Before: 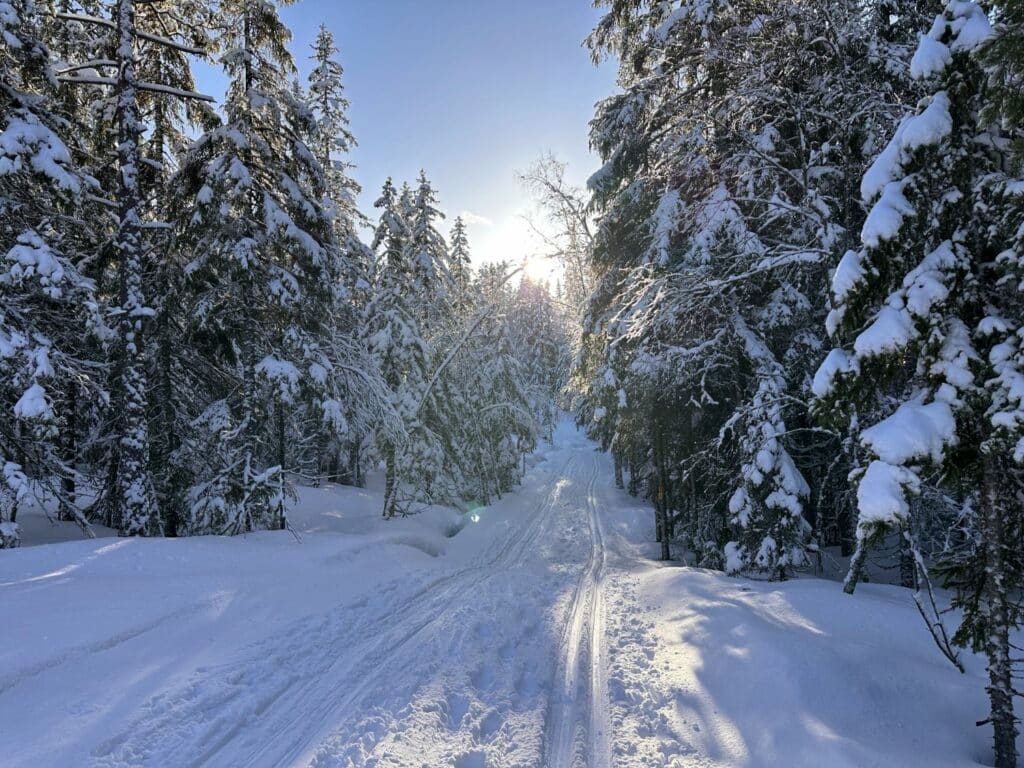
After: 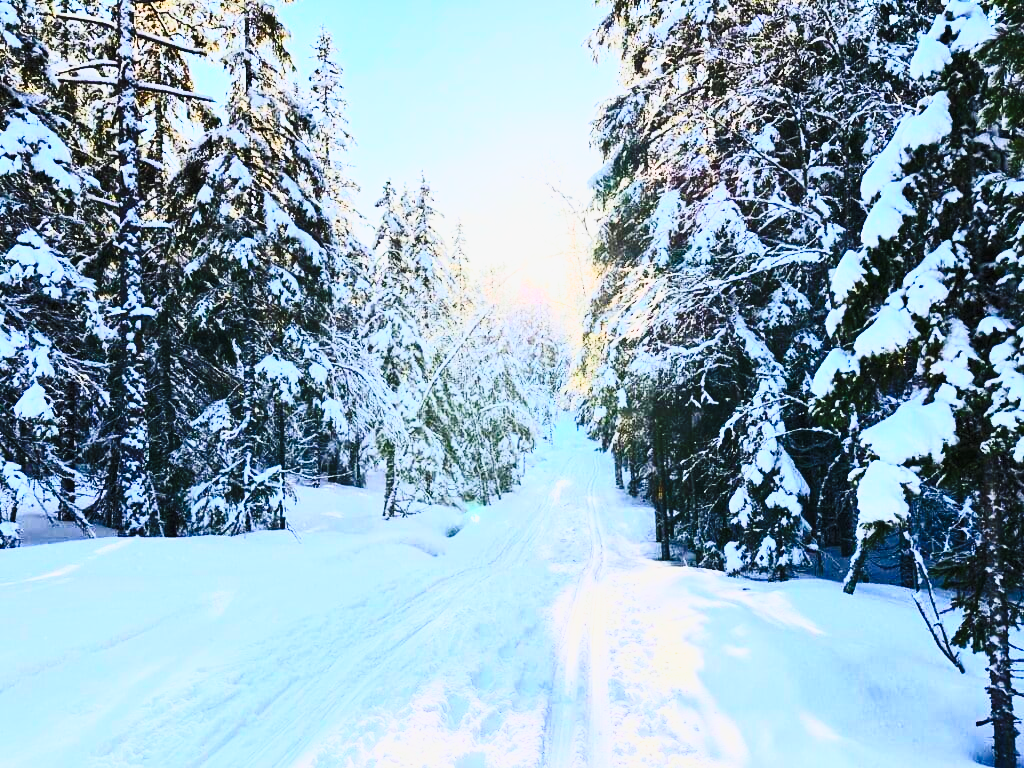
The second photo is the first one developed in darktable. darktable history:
contrast brightness saturation: contrast 0.83, brightness 0.59, saturation 0.59
base curve: curves: ch0 [(0, 0) (0.028, 0.03) (0.121, 0.232) (0.46, 0.748) (0.859, 0.968) (1, 1)], preserve colors none
shadows and highlights: shadows -20, white point adjustment -2, highlights -35
